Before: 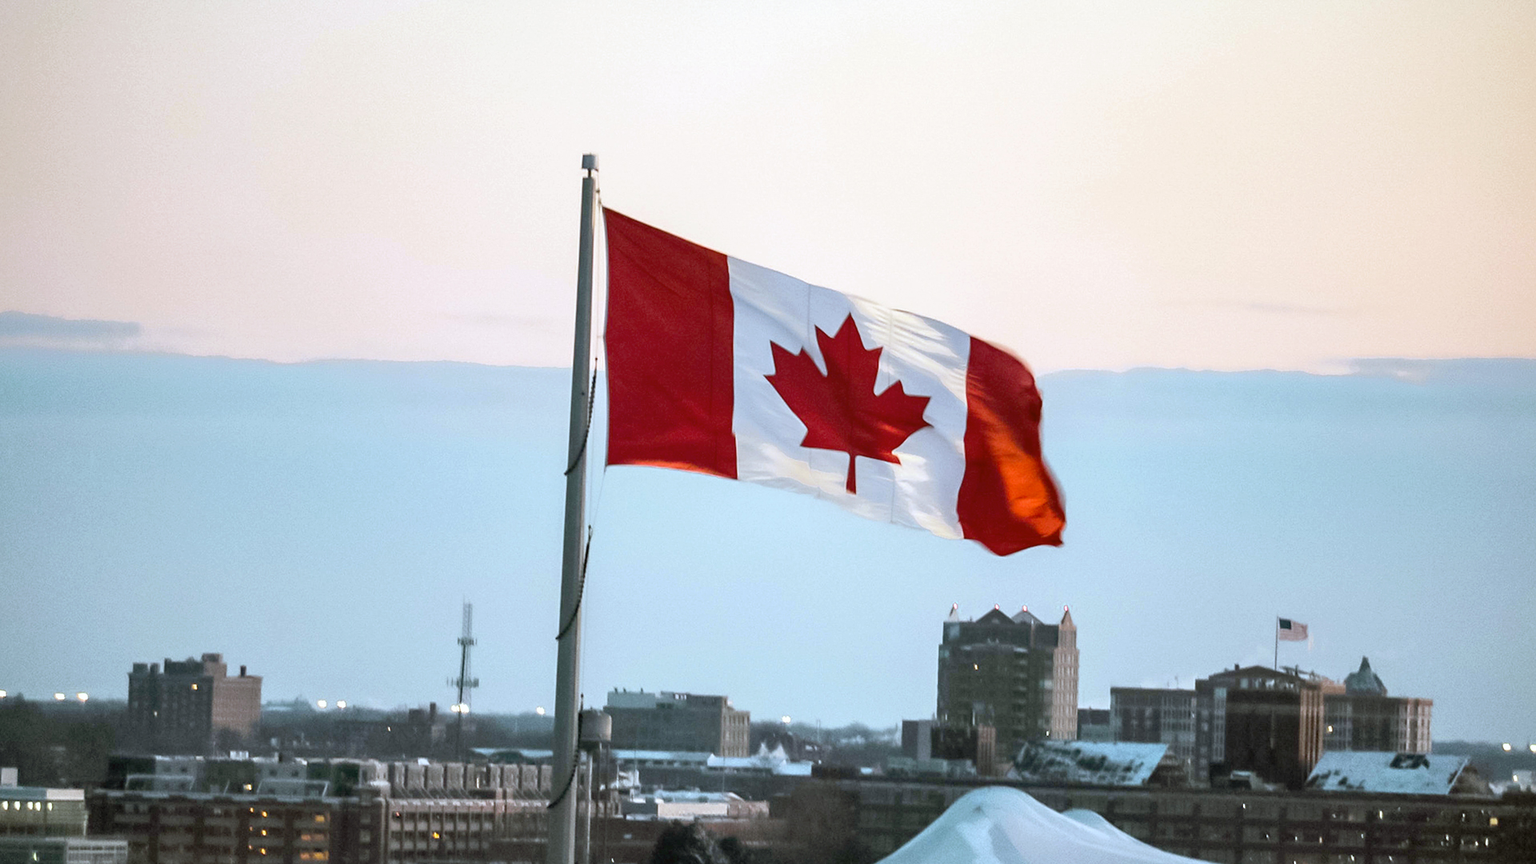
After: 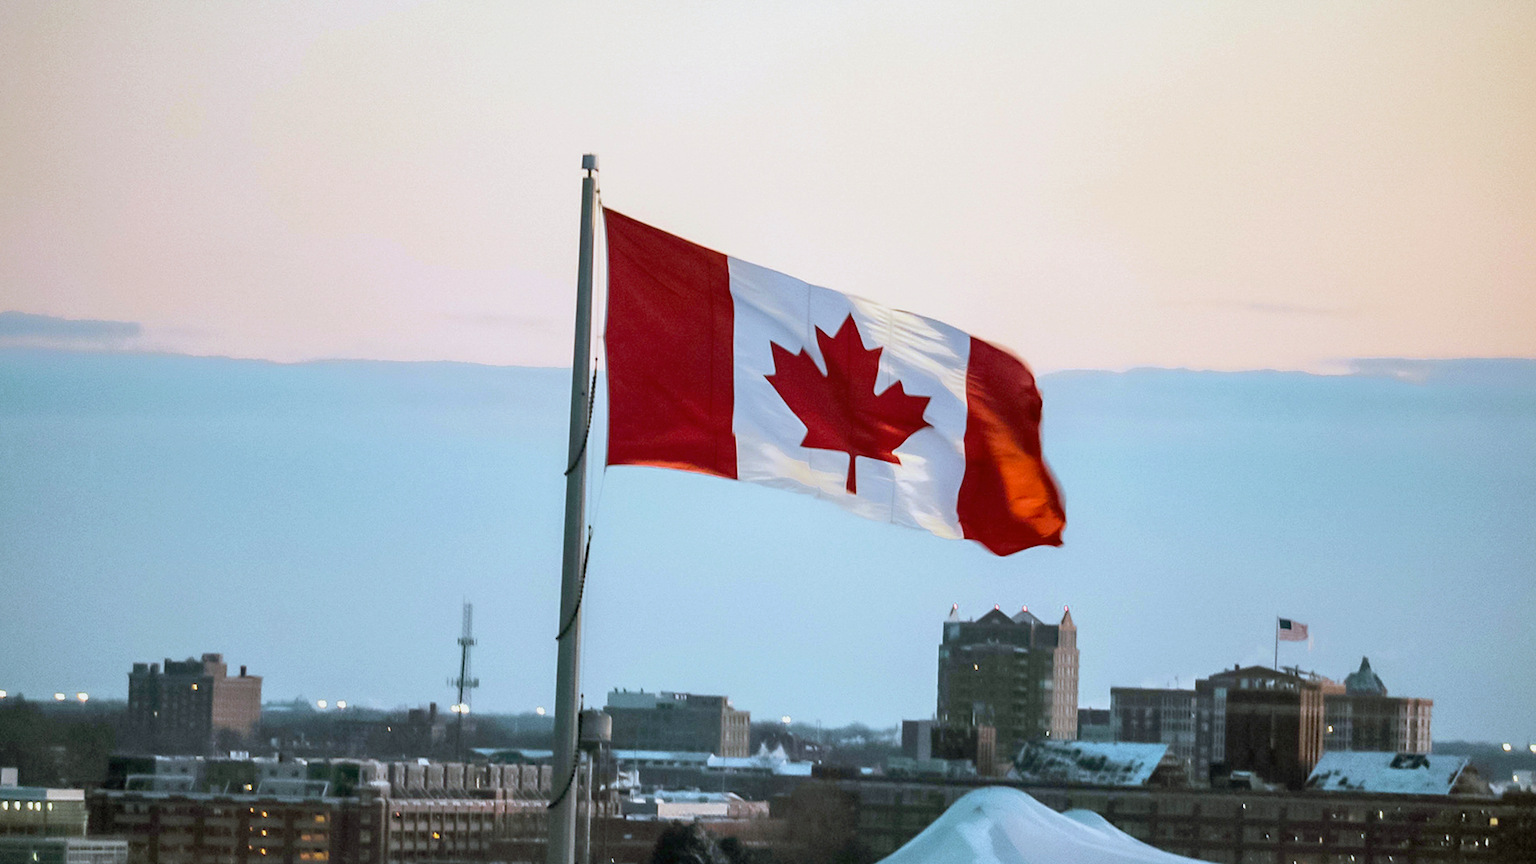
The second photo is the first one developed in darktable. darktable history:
exposure: black level correction 0.001, exposure -0.204 EV, compensate highlight preservation false
velvia: on, module defaults
